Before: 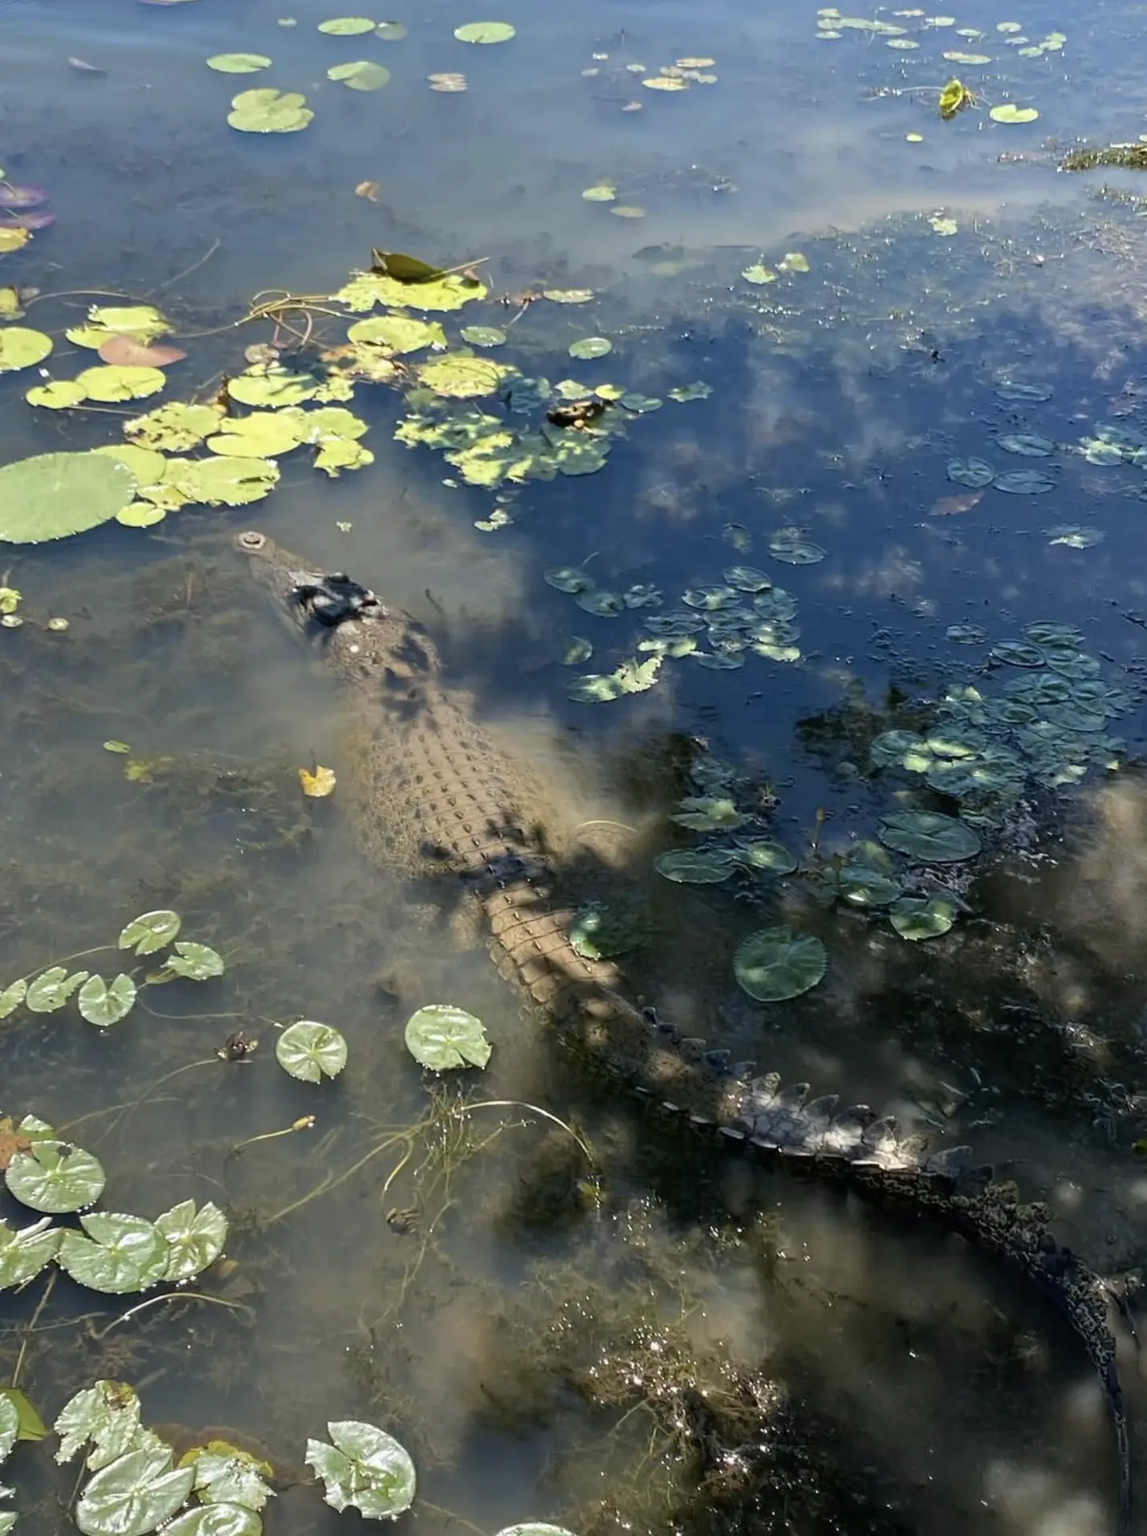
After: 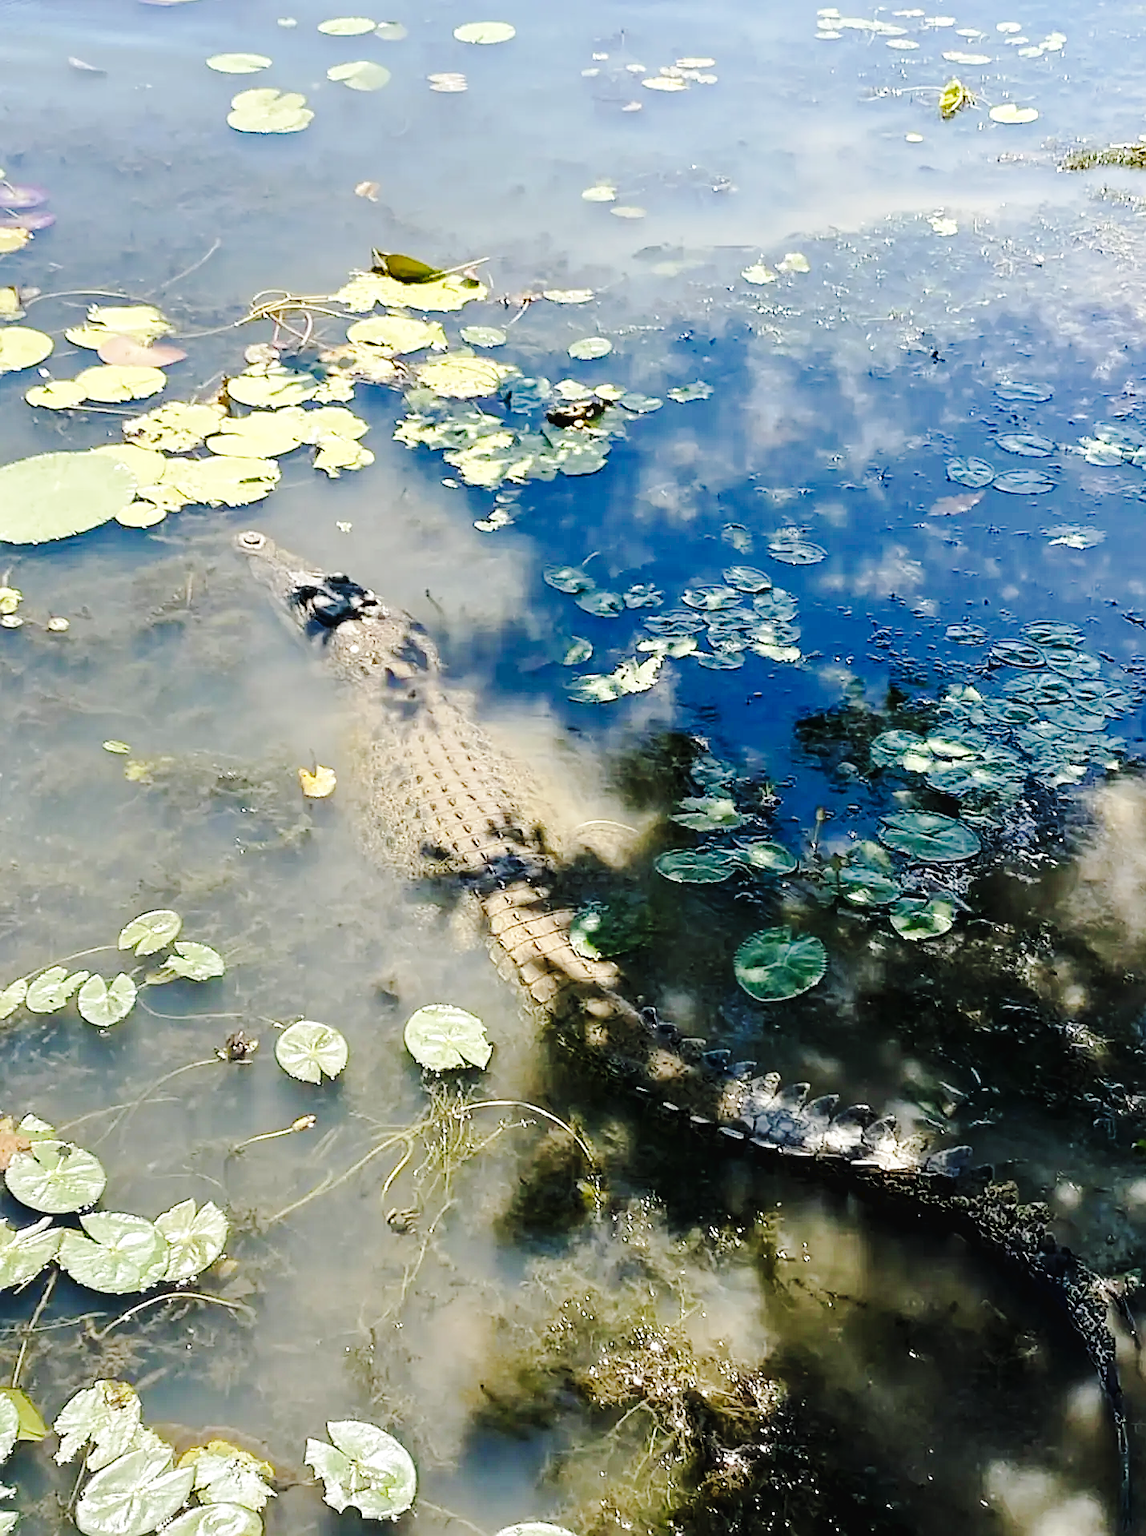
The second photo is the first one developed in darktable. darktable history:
local contrast: highlights 100%, shadows 100%, detail 120%, midtone range 0.2
sharpen: radius 1.4, amount 1.25, threshold 0.7
white balance: red 1.009, blue 0.985
tone curve: curves: ch0 [(0, 0) (0.003, 0.035) (0.011, 0.035) (0.025, 0.035) (0.044, 0.046) (0.069, 0.063) (0.1, 0.084) (0.136, 0.123) (0.177, 0.174) (0.224, 0.232) (0.277, 0.304) (0.335, 0.387) (0.399, 0.476) (0.468, 0.566) (0.543, 0.639) (0.623, 0.714) (0.709, 0.776) (0.801, 0.851) (0.898, 0.921) (1, 1)], preserve colors none
base curve: curves: ch0 [(0, 0) (0.028, 0.03) (0.121, 0.232) (0.46, 0.748) (0.859, 0.968) (1, 1)], preserve colors none
